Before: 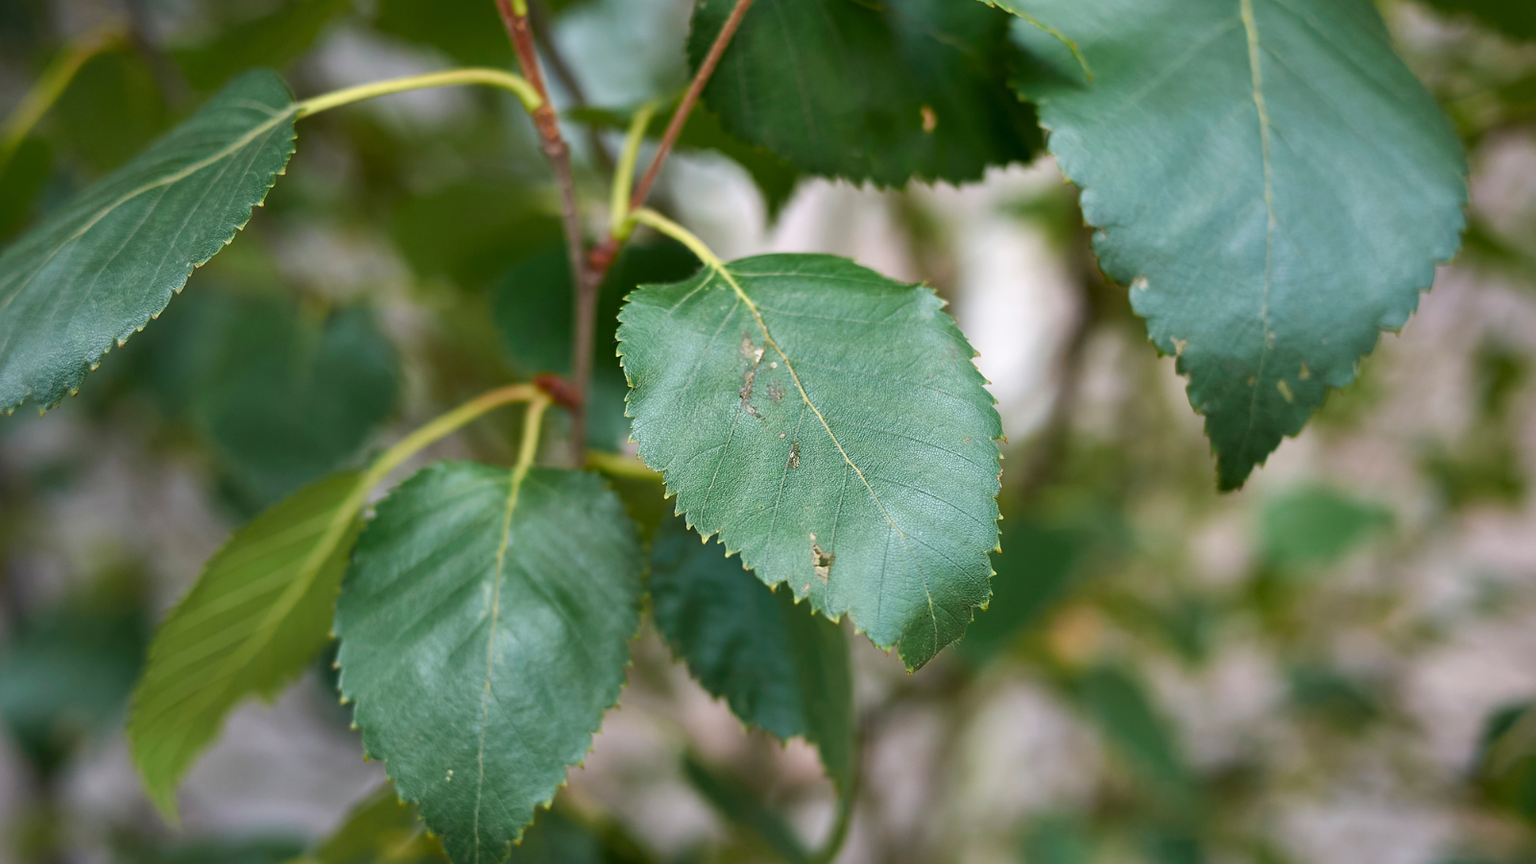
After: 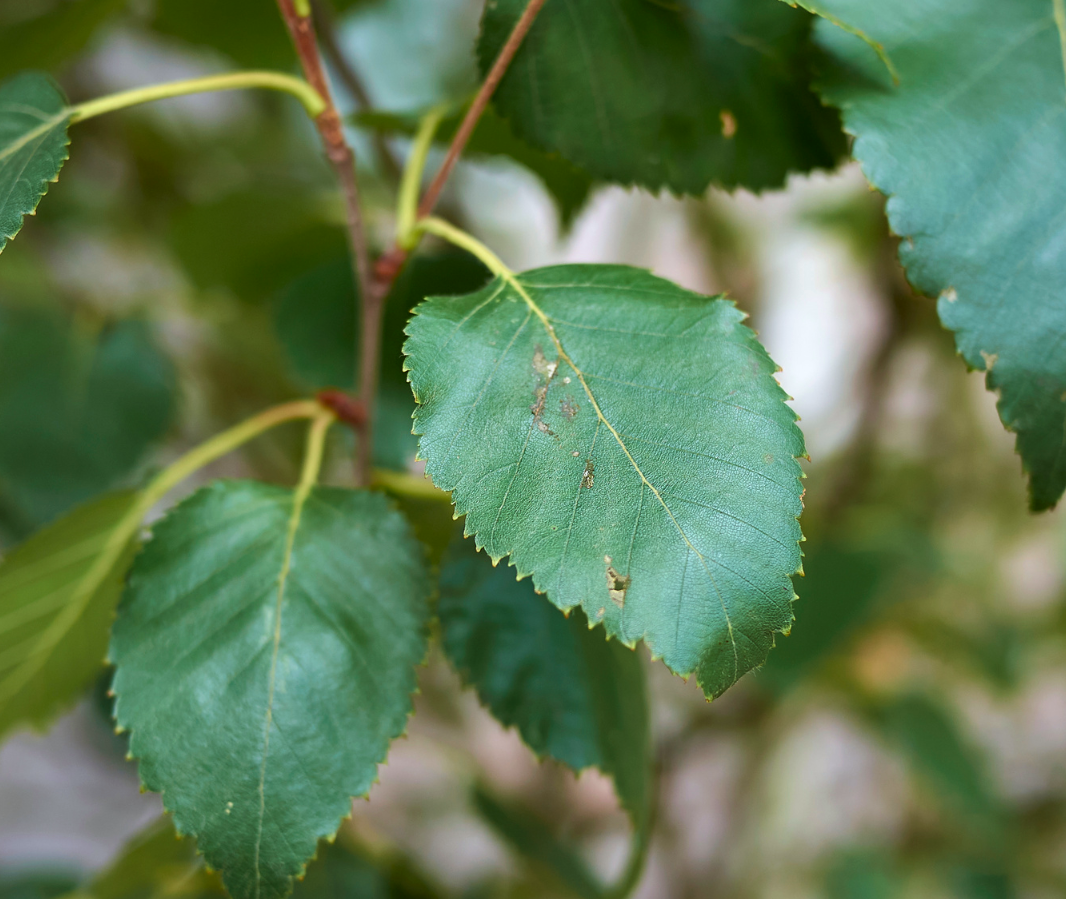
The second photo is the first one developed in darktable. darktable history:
velvia: on, module defaults
crop and rotate: left 15.055%, right 18.278%
color correction: highlights a* -2.73, highlights b* -2.09, shadows a* 2.41, shadows b* 2.73
